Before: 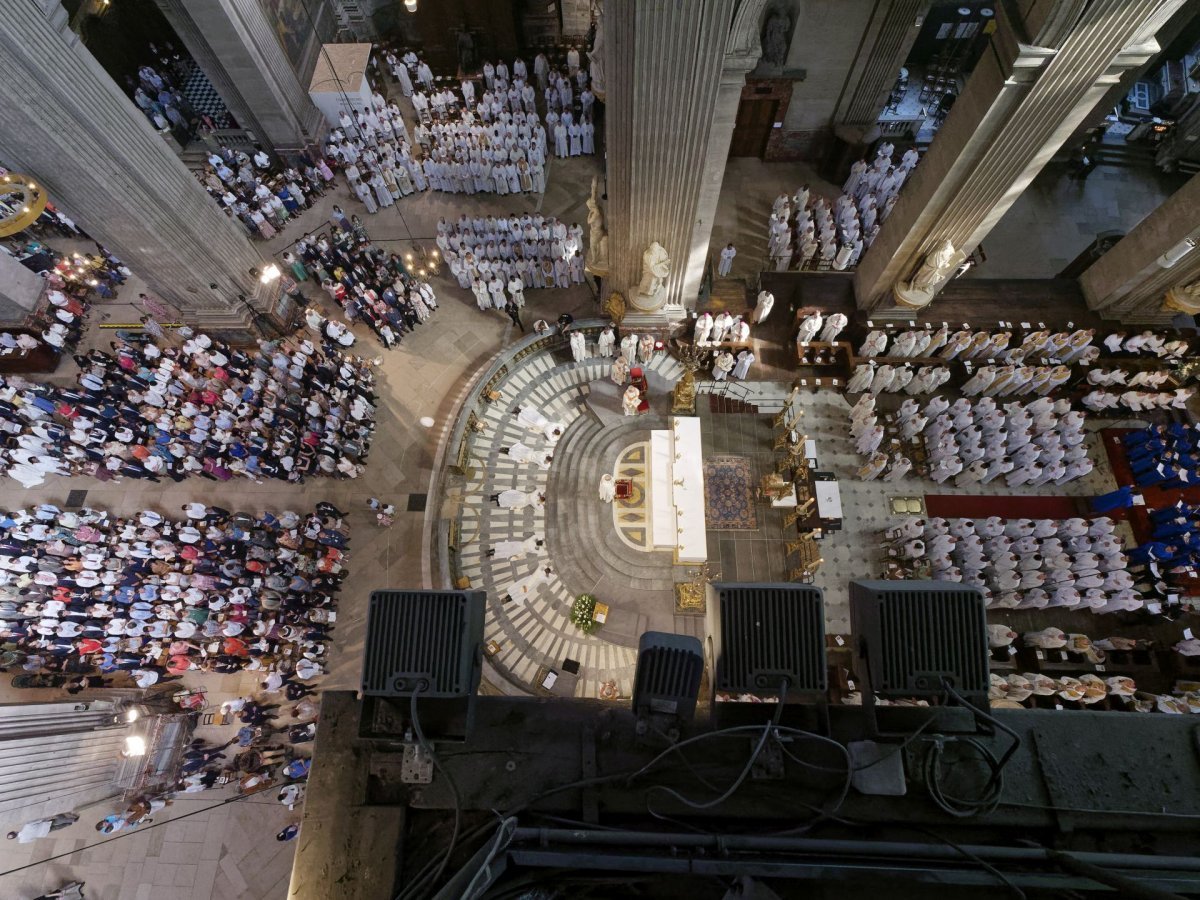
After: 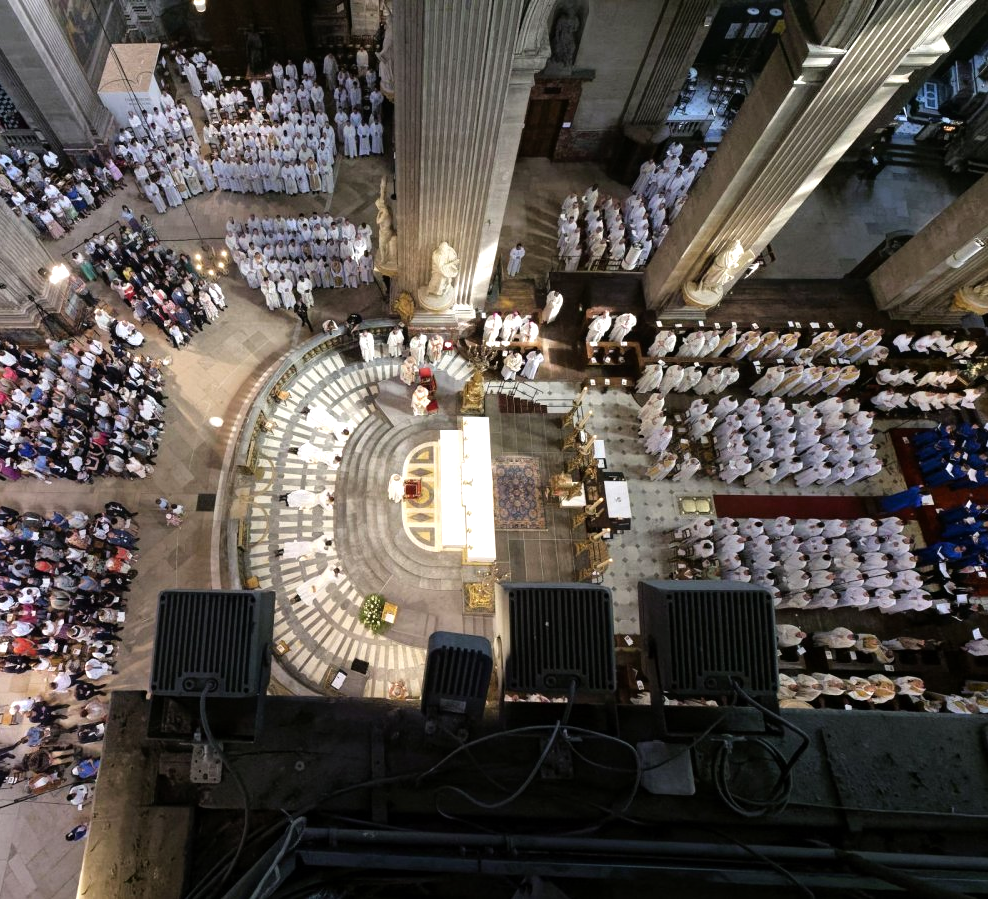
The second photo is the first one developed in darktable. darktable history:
crop: left 17.645%, bottom 0.039%
tone equalizer: -8 EV -0.76 EV, -7 EV -0.702 EV, -6 EV -0.624 EV, -5 EV -0.425 EV, -3 EV 0.368 EV, -2 EV 0.6 EV, -1 EV 0.679 EV, +0 EV 0.751 EV
